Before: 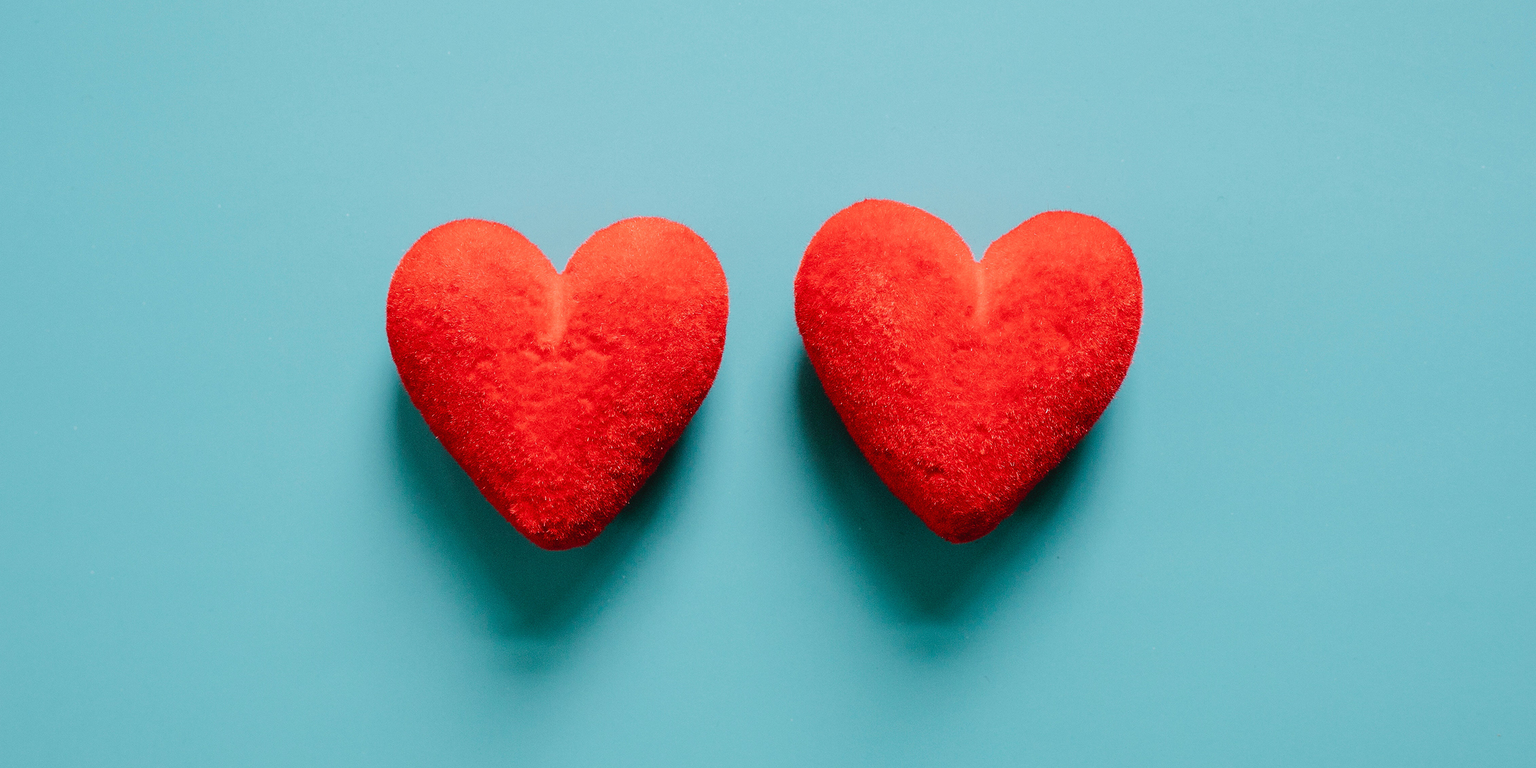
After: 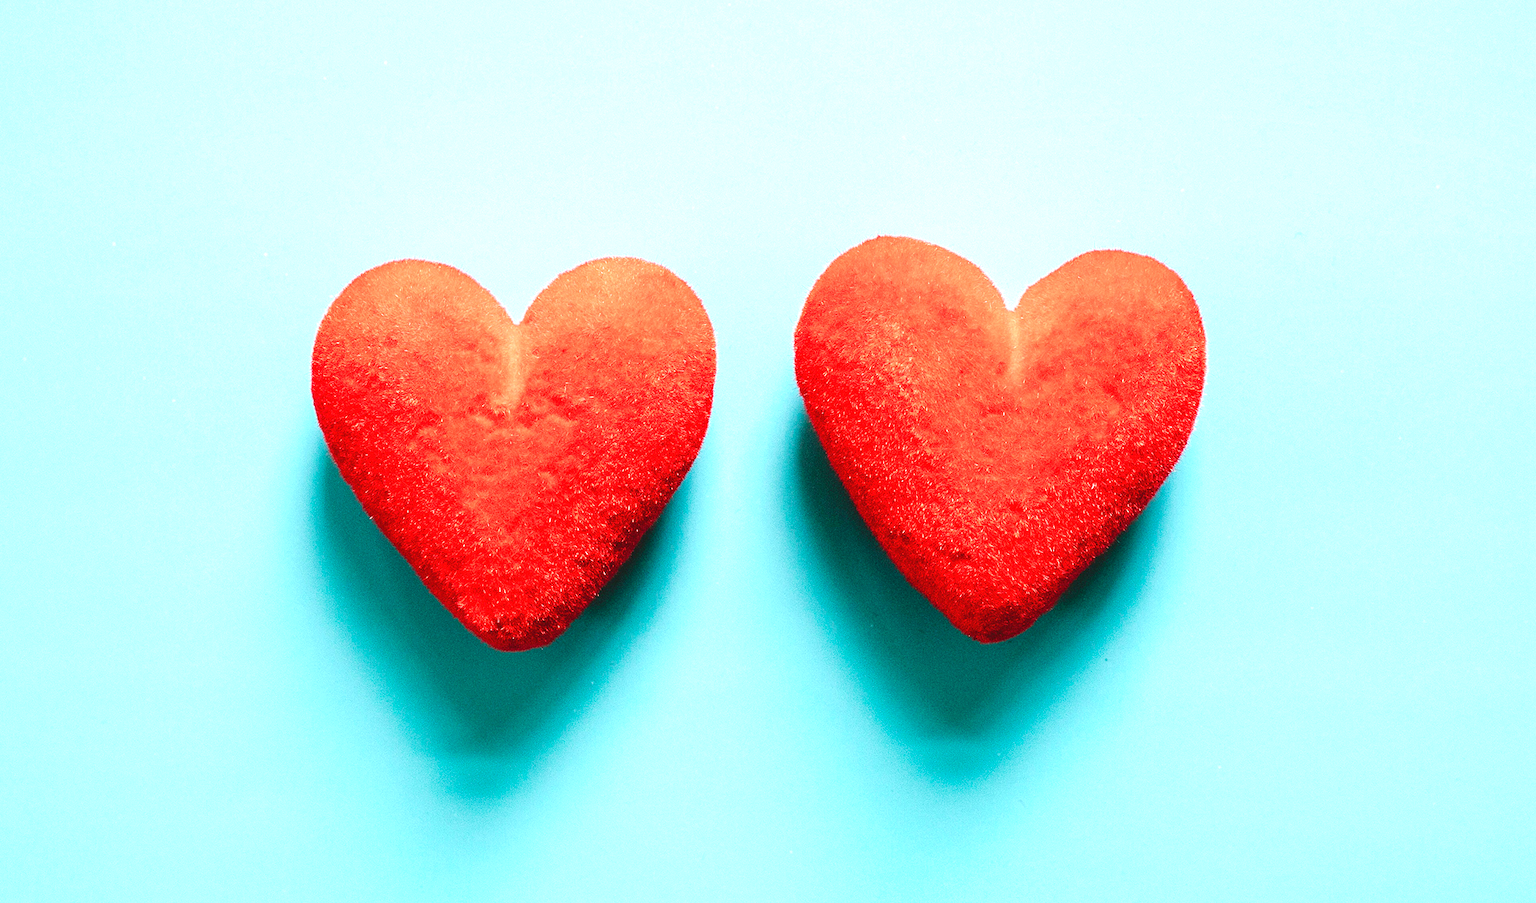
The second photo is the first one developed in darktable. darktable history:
white balance: red 1.009, blue 0.985
exposure: black level correction 0, exposure 1.2 EV, compensate exposure bias true, compensate highlight preservation false
crop: left 8.026%, right 7.374%
velvia: on, module defaults
